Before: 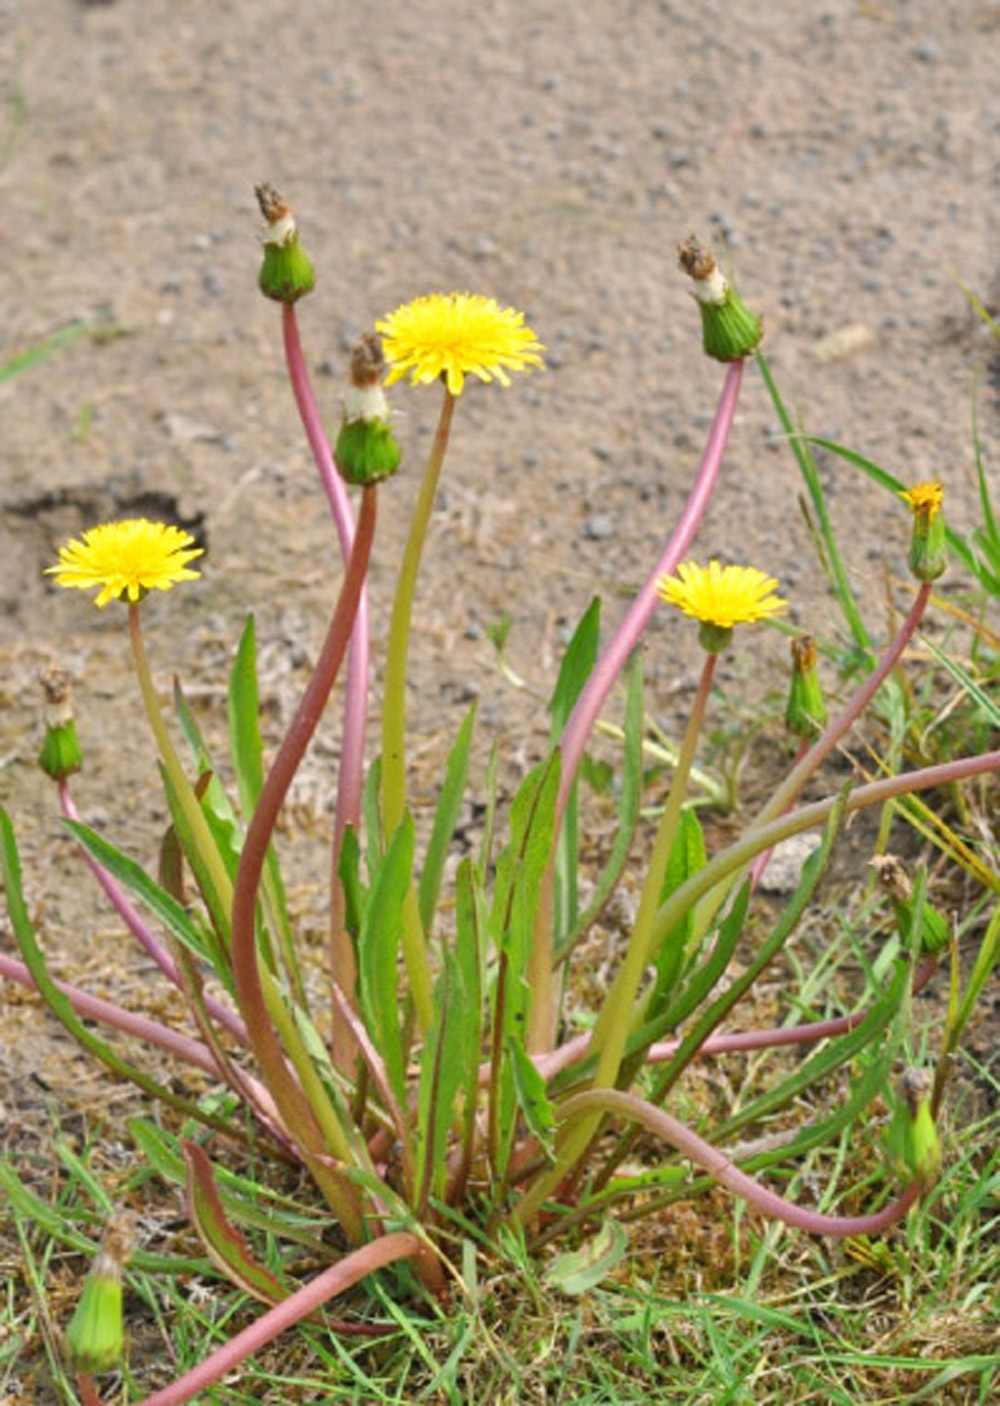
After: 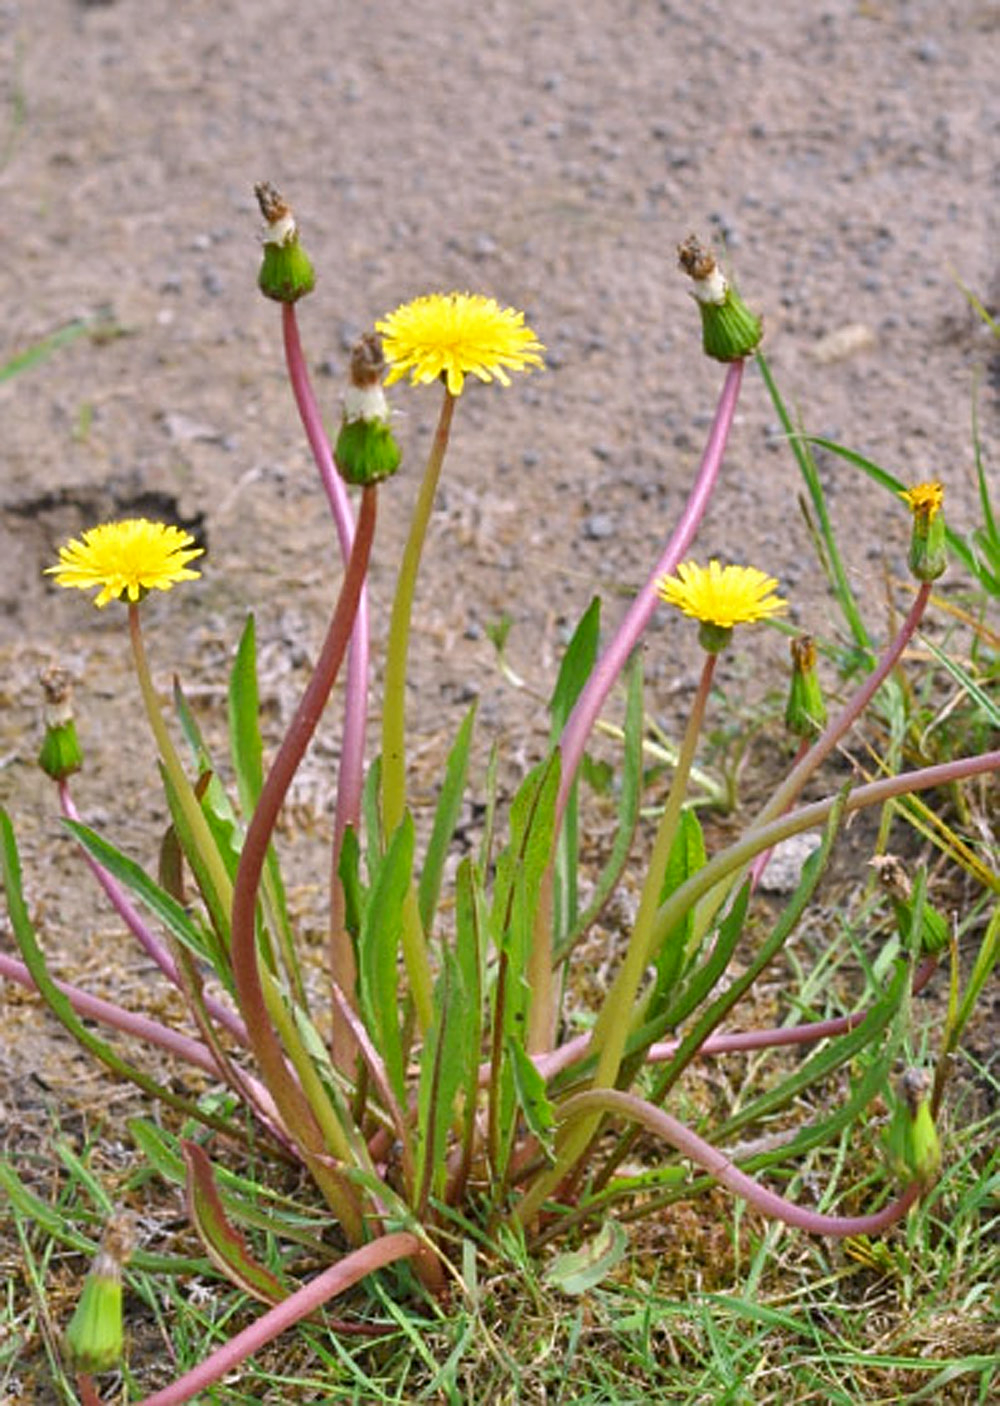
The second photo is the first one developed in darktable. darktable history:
shadows and highlights: shadows 52.34, highlights -28.23, soften with gaussian
white balance: red 1.004, blue 1.096
sharpen: on, module defaults
contrast brightness saturation: contrast 0.03, brightness -0.04
